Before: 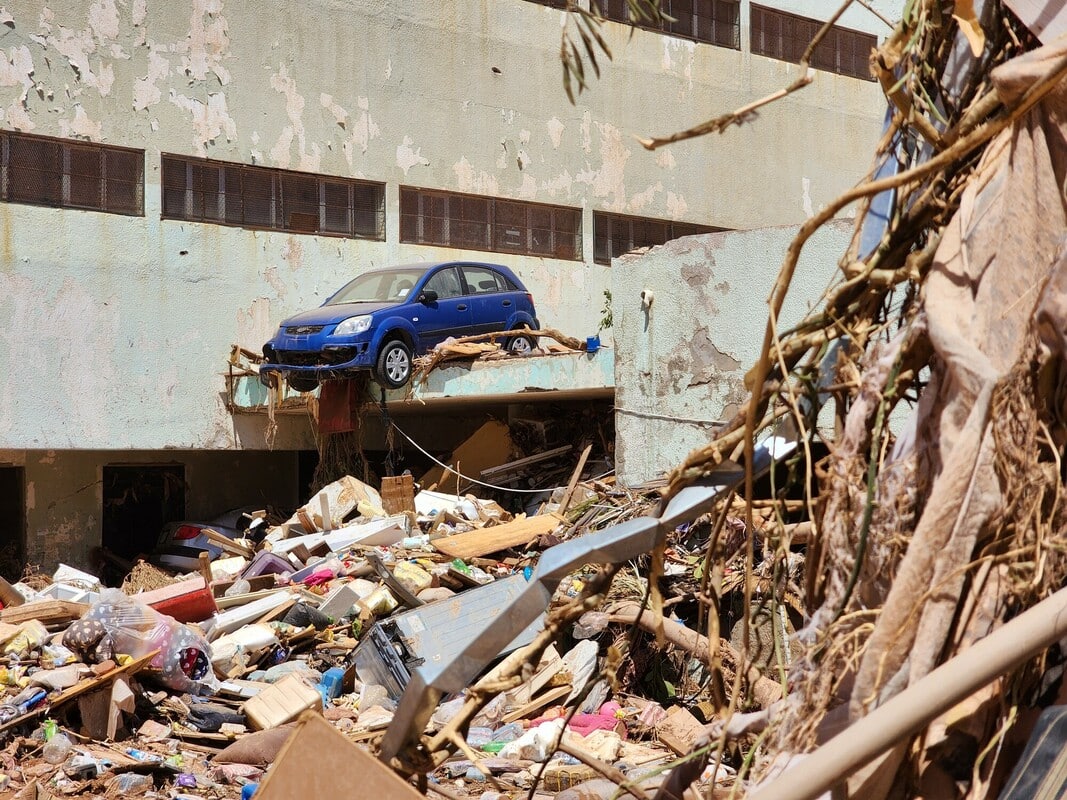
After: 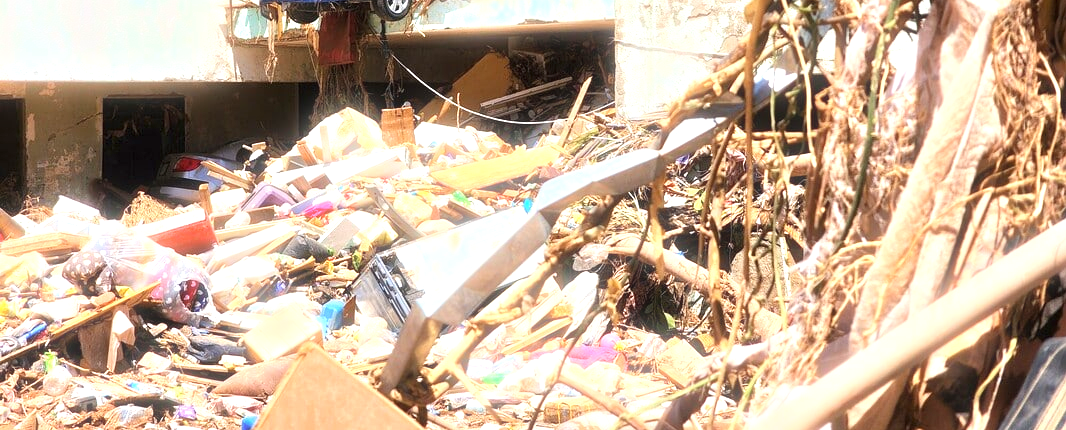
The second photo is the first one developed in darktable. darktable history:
exposure: black level correction 0, exposure 1.2 EV, compensate exposure bias true, compensate highlight preservation false
crop and rotate: top 46.237%
bloom: size 3%, threshold 100%, strength 0%
tone equalizer: on, module defaults
